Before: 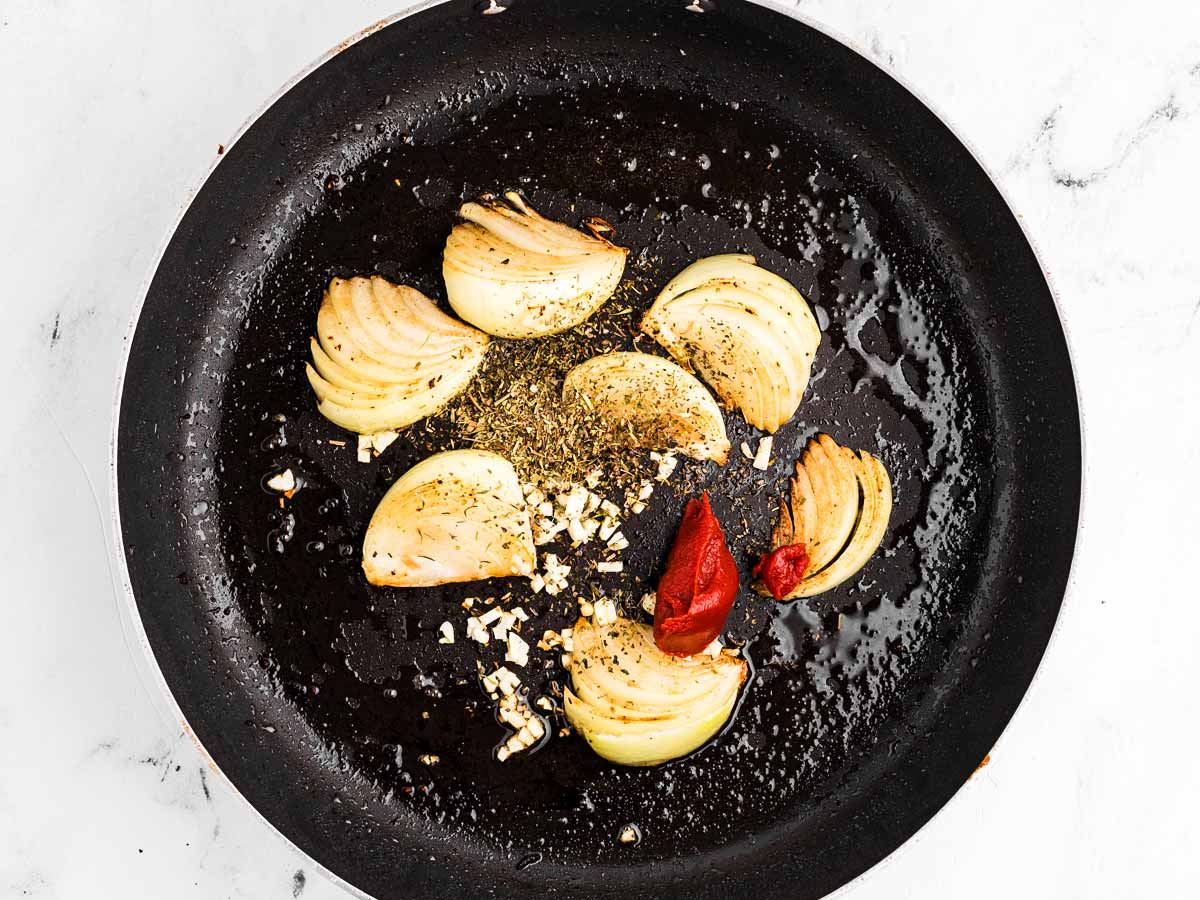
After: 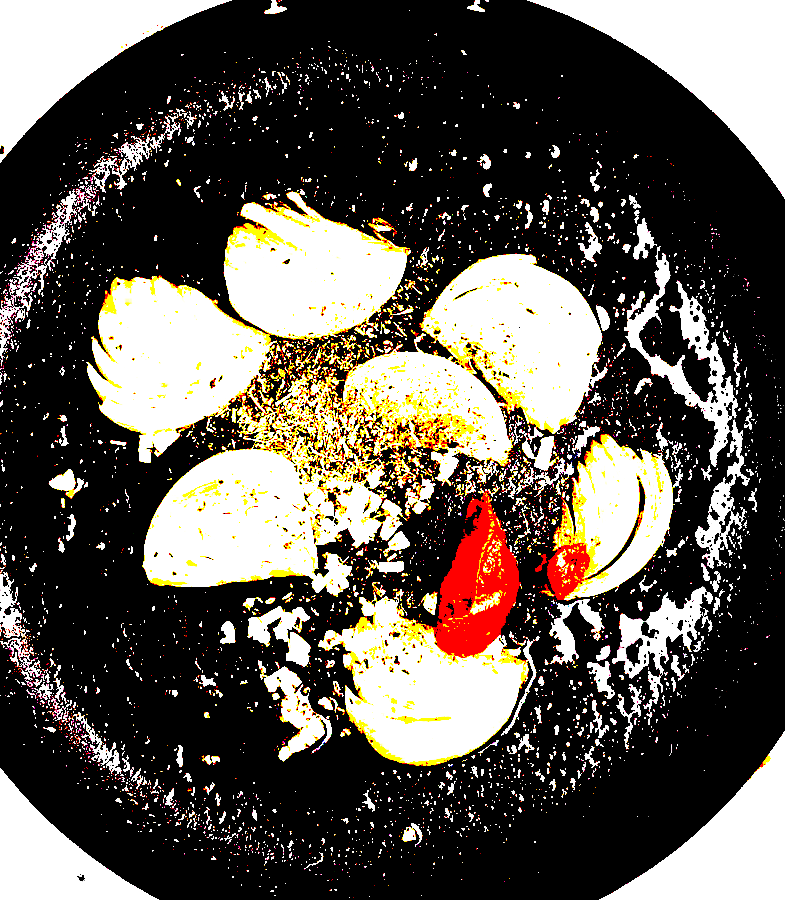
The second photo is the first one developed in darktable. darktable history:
crop and rotate: left 18.28%, right 16.3%
exposure: black level correction 0.099, exposure 3.018 EV, compensate exposure bias true, compensate highlight preservation false
base curve: curves: ch0 [(0, 0) (0.028, 0.03) (0.121, 0.232) (0.46, 0.748) (0.859, 0.968) (1, 1)], preserve colors none
